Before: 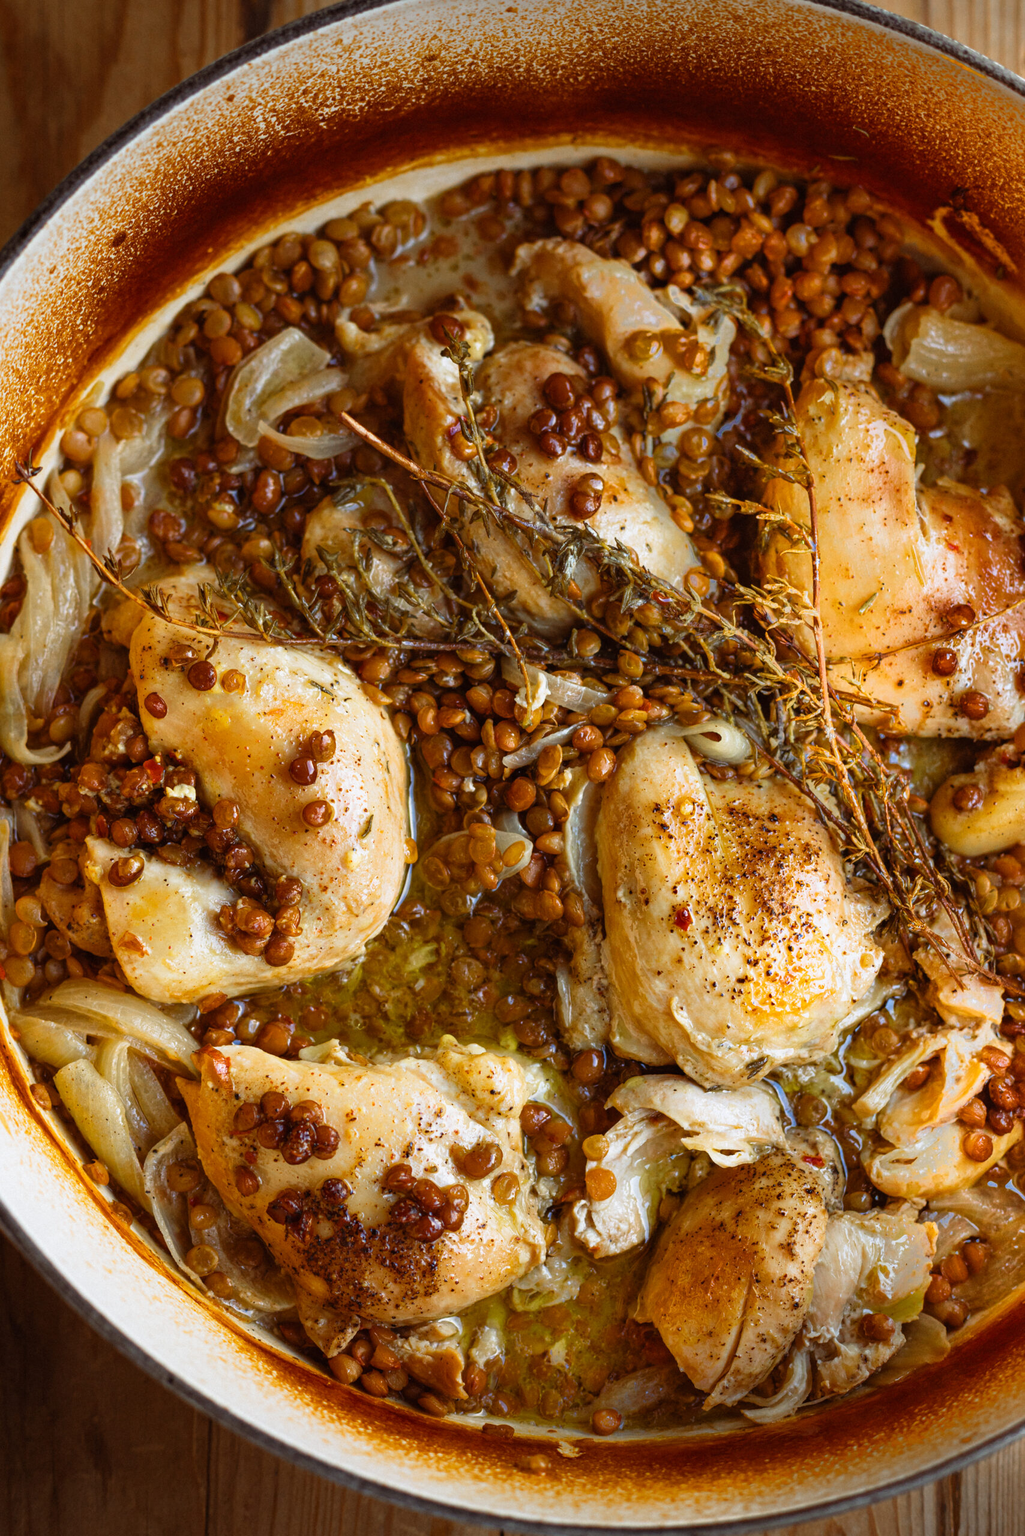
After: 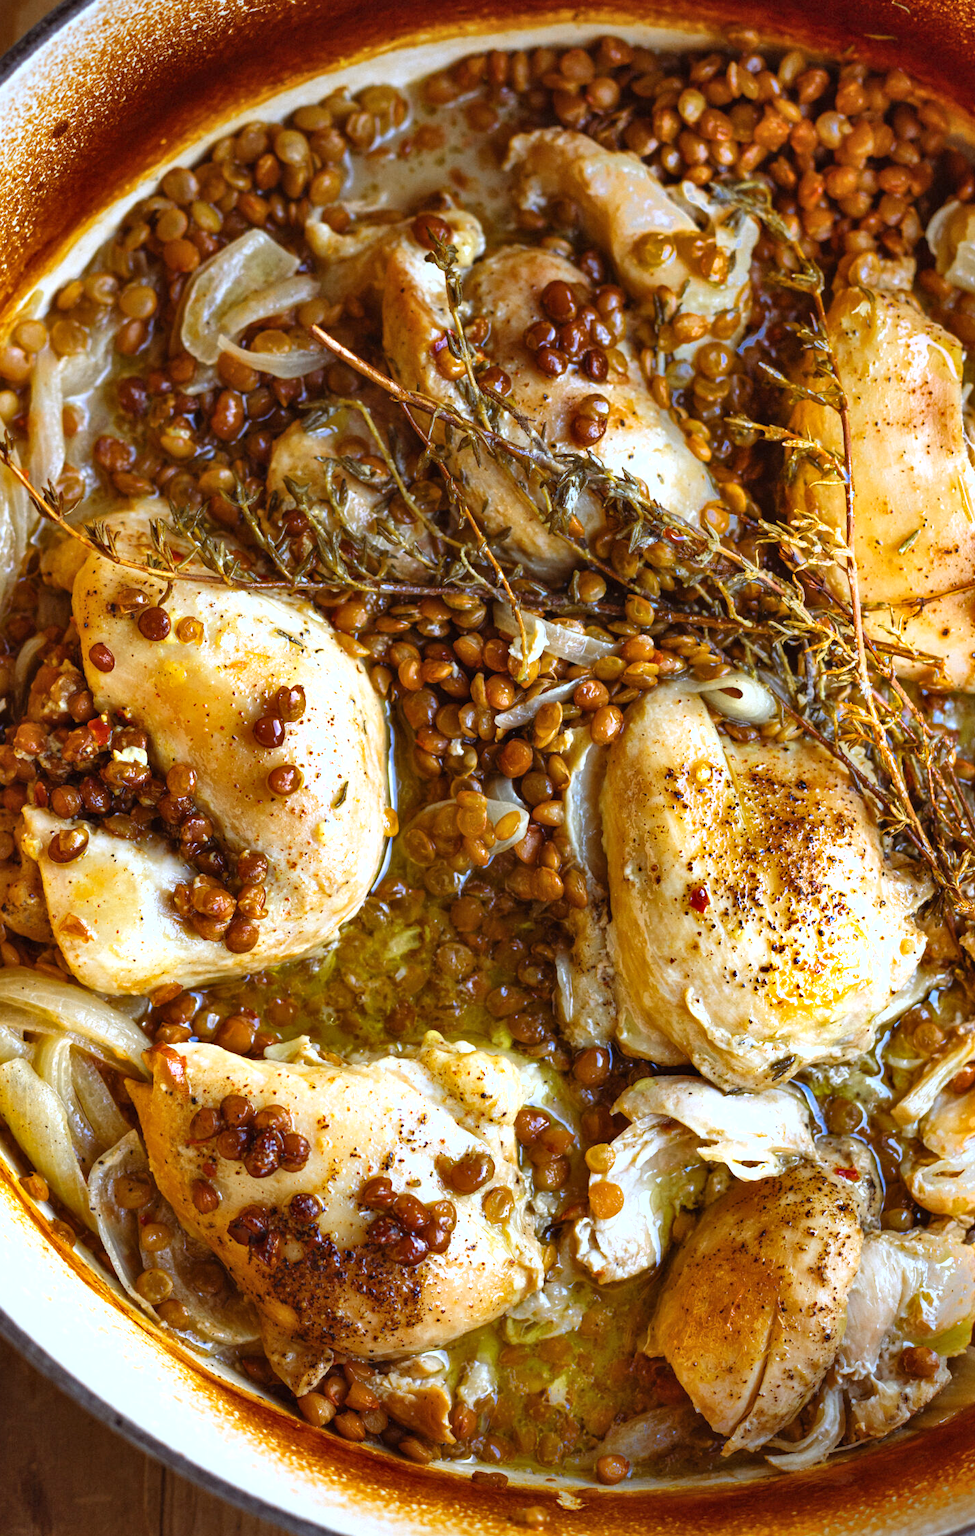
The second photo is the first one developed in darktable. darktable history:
shadows and highlights: low approximation 0.01, soften with gaussian
crop: left 6.446%, top 8.188%, right 9.538%, bottom 3.548%
exposure: exposure 0.485 EV, compensate highlight preservation false
white balance: red 0.948, green 1.02, blue 1.176
